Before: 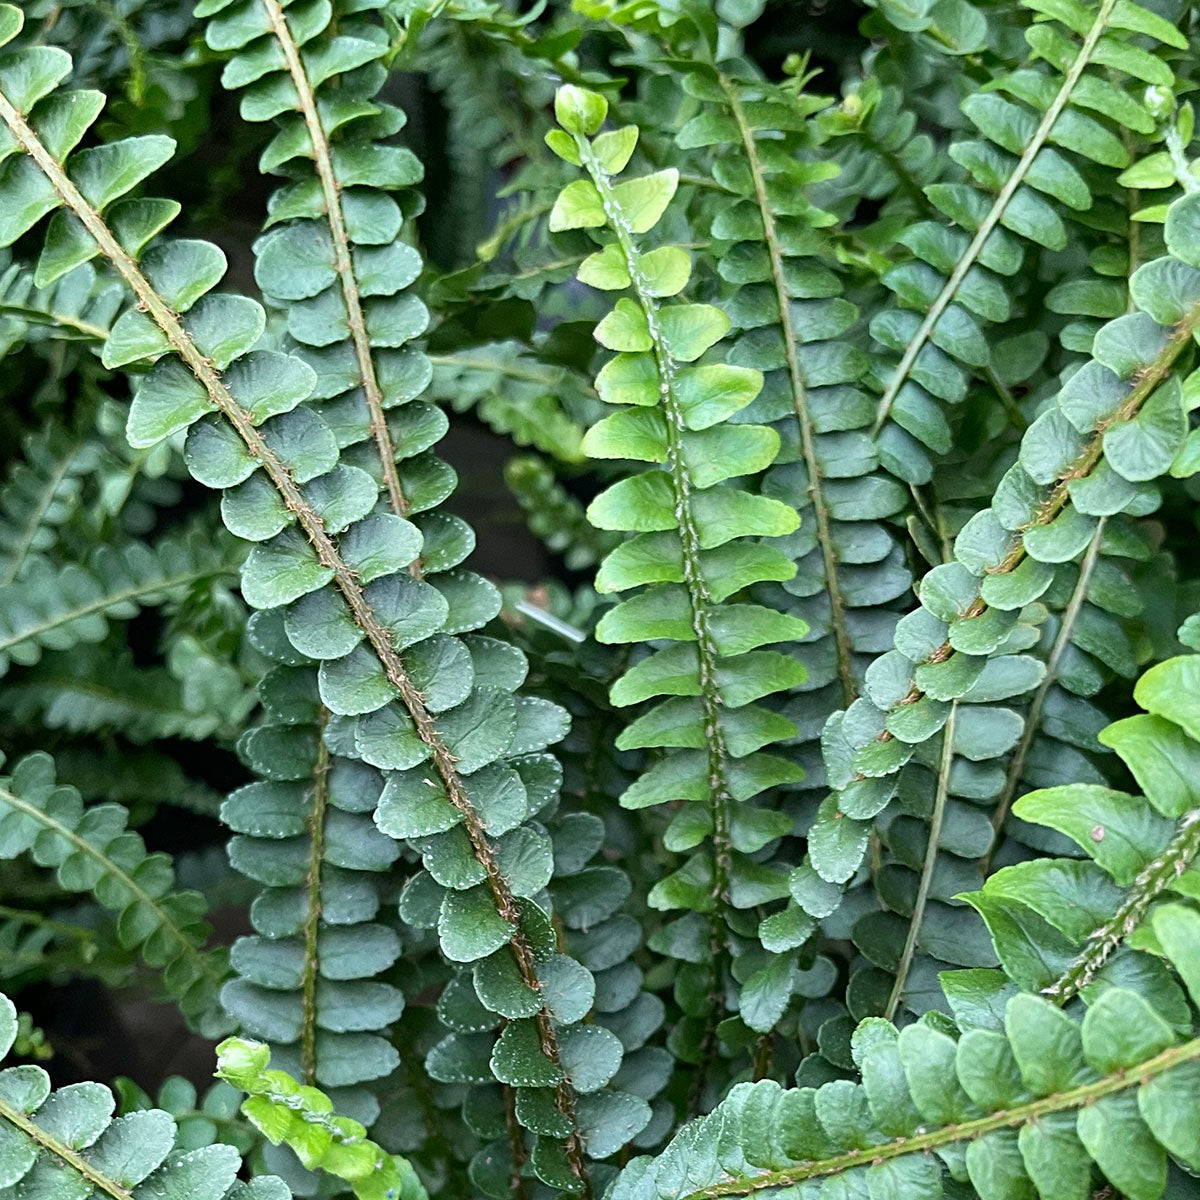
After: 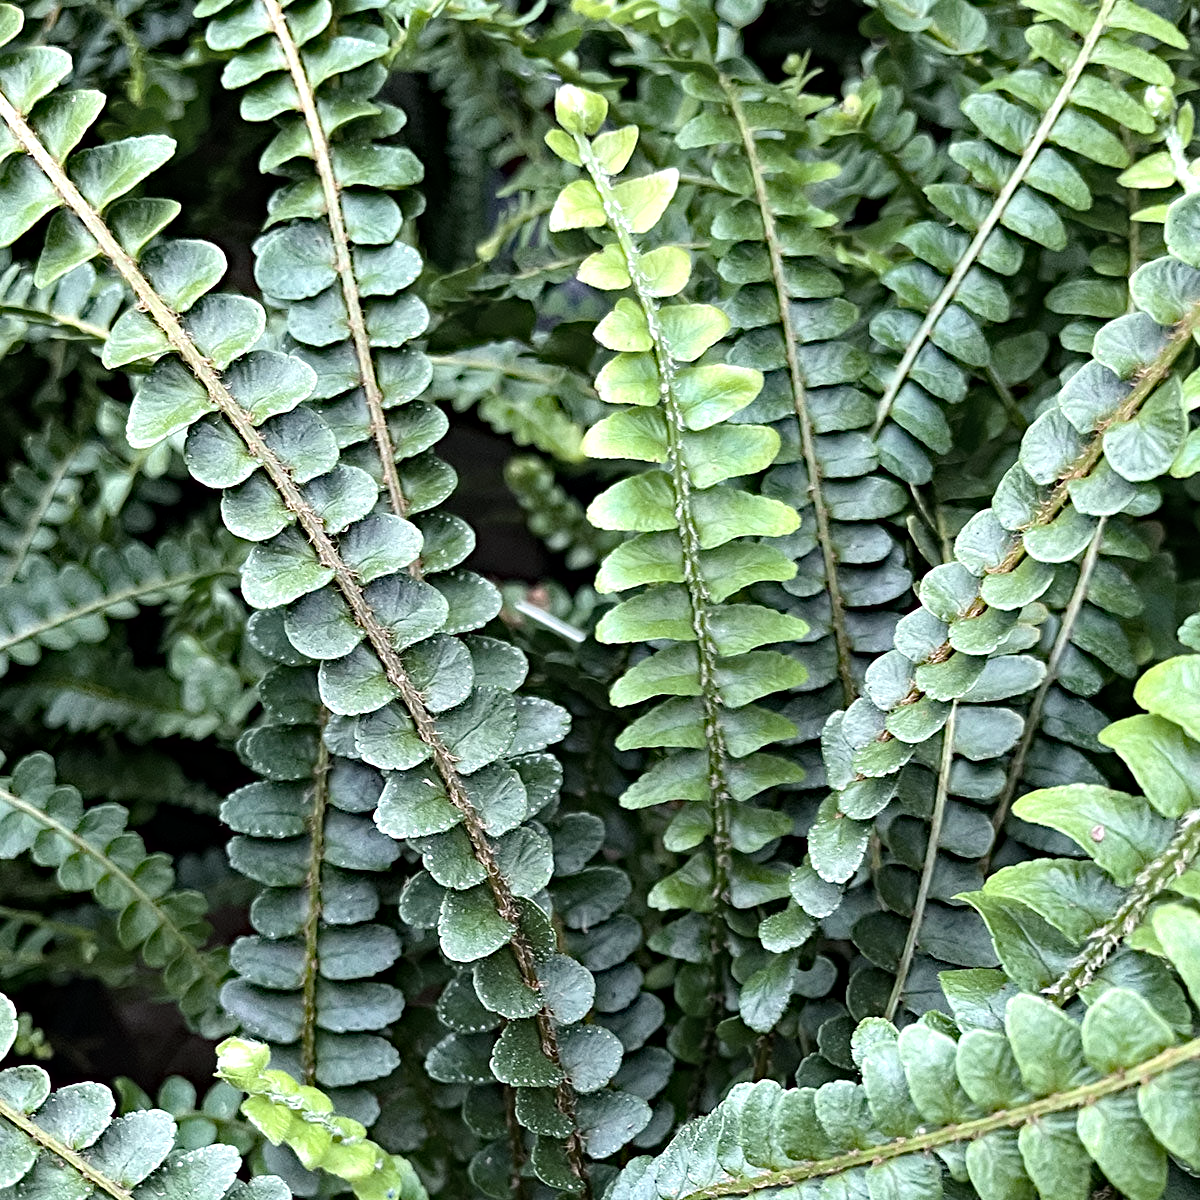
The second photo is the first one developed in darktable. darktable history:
tone equalizer: -8 EV -0.425 EV, -7 EV -0.415 EV, -6 EV -0.347 EV, -5 EV -0.226 EV, -3 EV 0.218 EV, -2 EV 0.329 EV, -1 EV 0.4 EV, +0 EV 0.44 EV
haze removal: strength 0.488, distance 0.424, compatibility mode true, adaptive false
contrast brightness saturation: contrast 0.101, saturation -0.377
